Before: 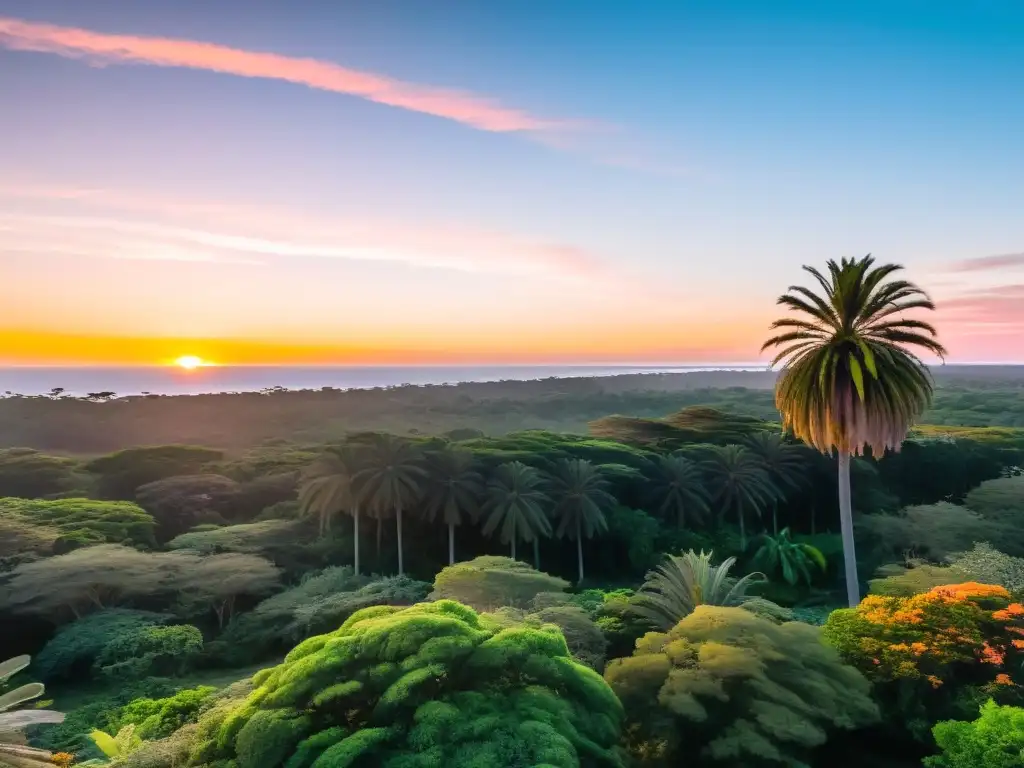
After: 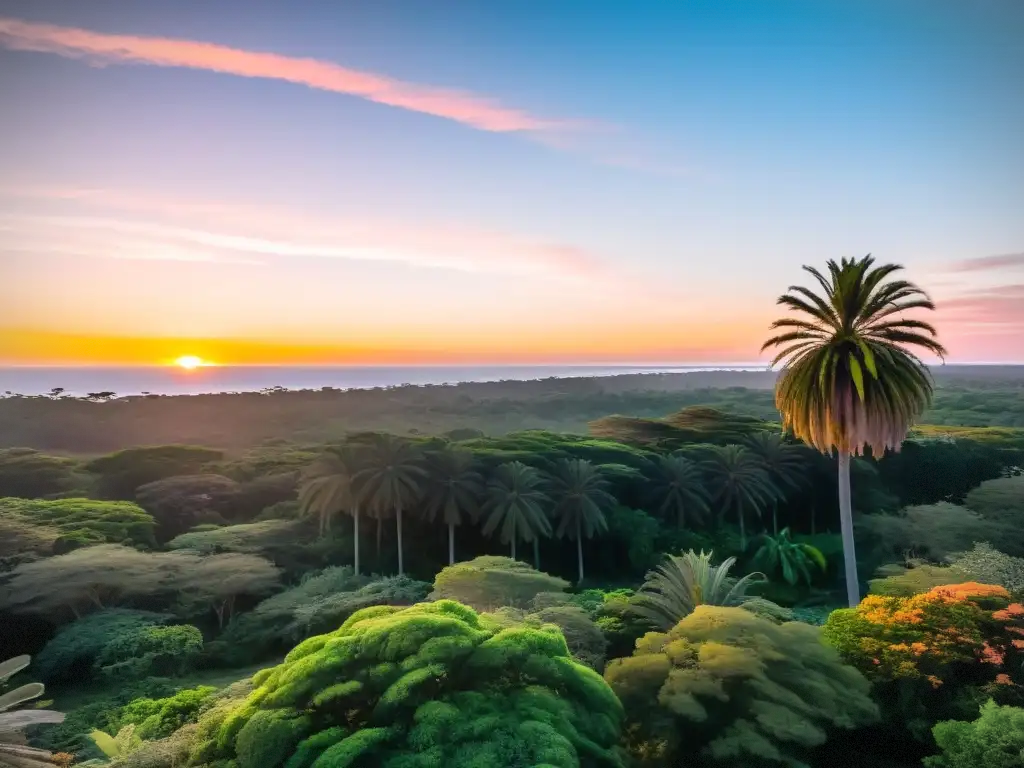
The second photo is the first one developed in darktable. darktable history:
vignetting: fall-off radius 60.91%, dithering 8-bit output
